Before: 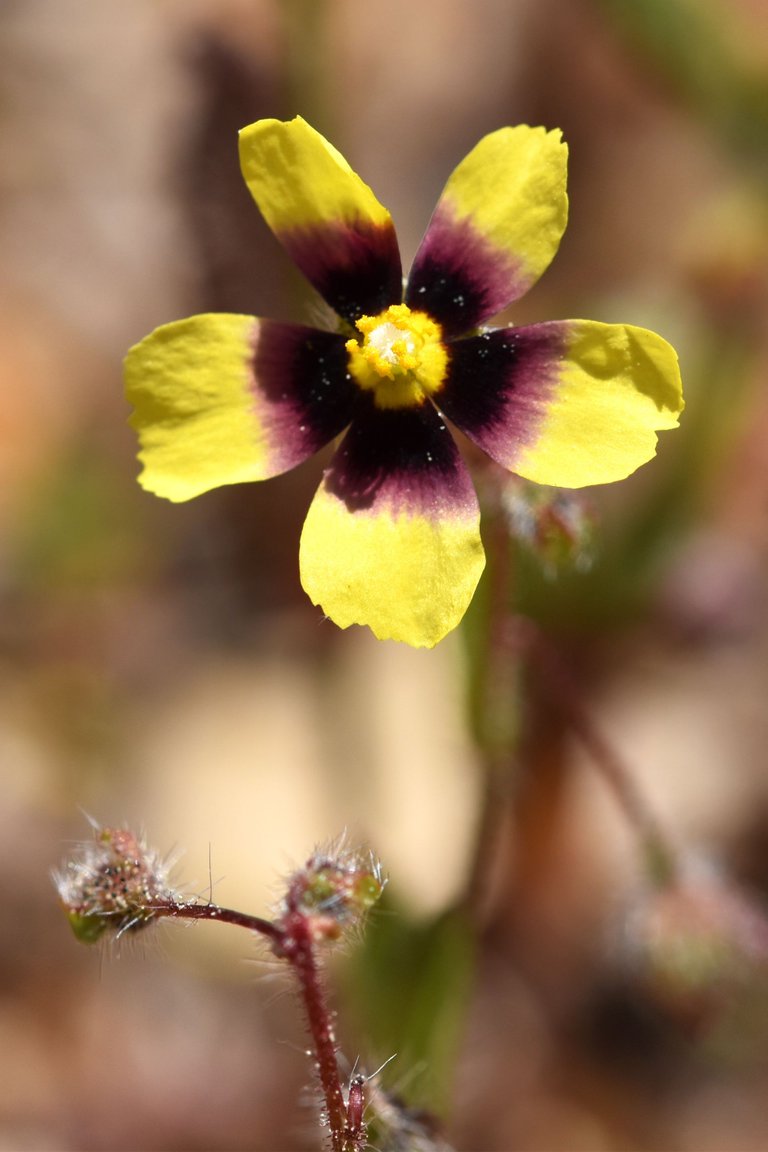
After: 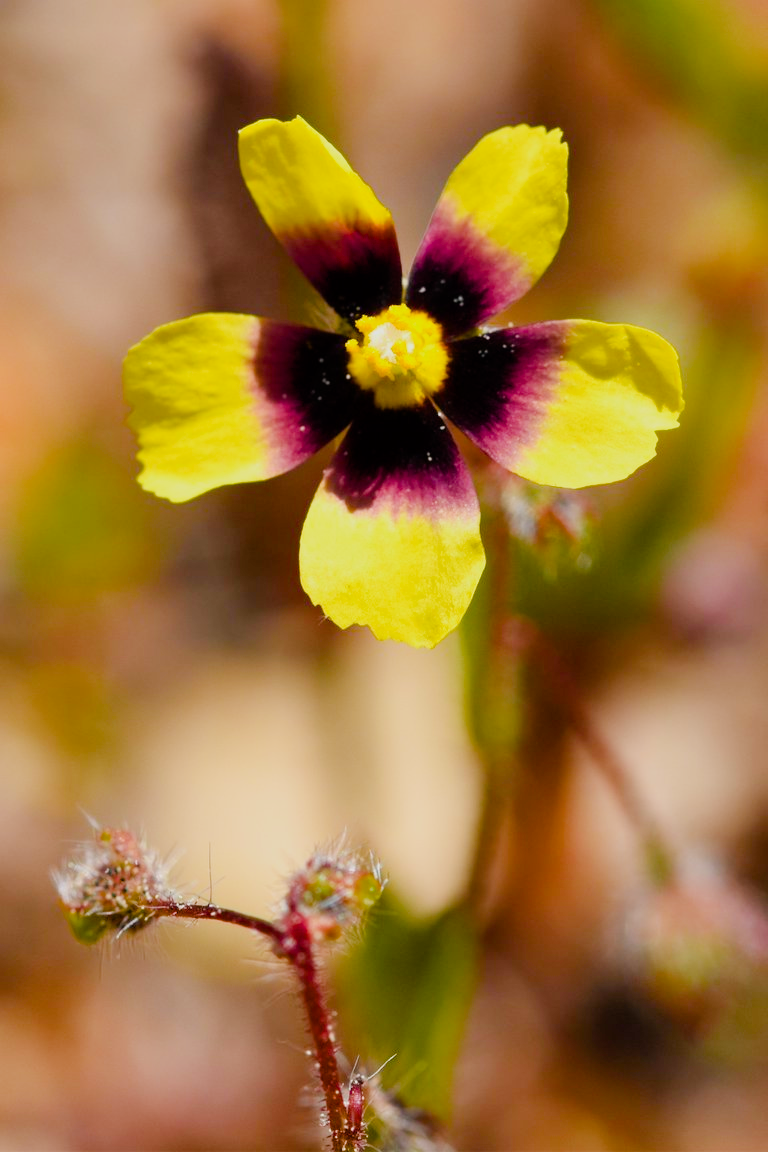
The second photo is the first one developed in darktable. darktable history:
filmic rgb: black relative exposure -7.65 EV, white relative exposure 4.56 EV, hardness 3.61
color balance rgb: linear chroma grading › global chroma 9.9%, perceptual saturation grading › global saturation 20%, perceptual saturation grading › highlights -24.939%, perceptual saturation grading › shadows 25.58%, perceptual brilliance grading › global brilliance 9.736%, perceptual brilliance grading › shadows 15.577%, global vibrance 20%
